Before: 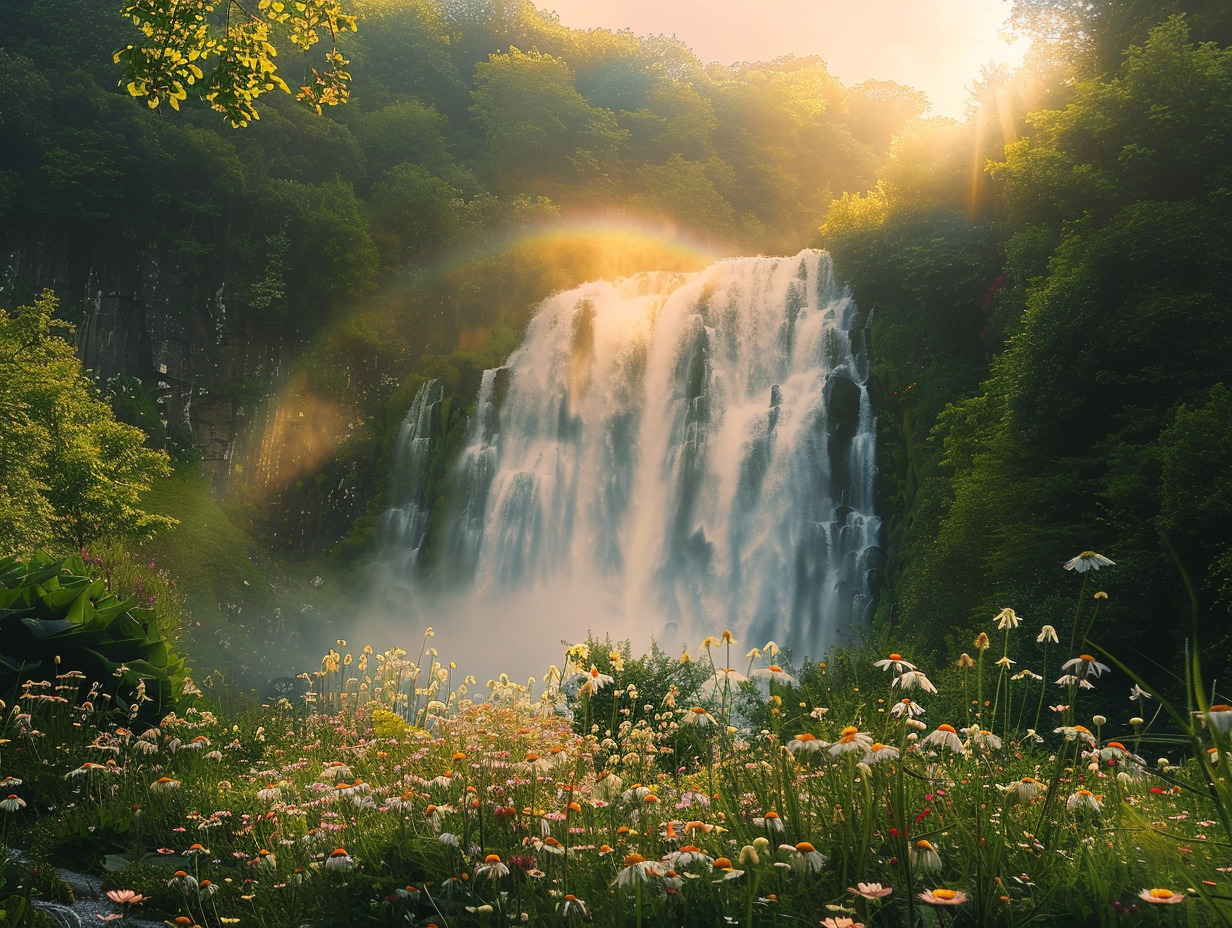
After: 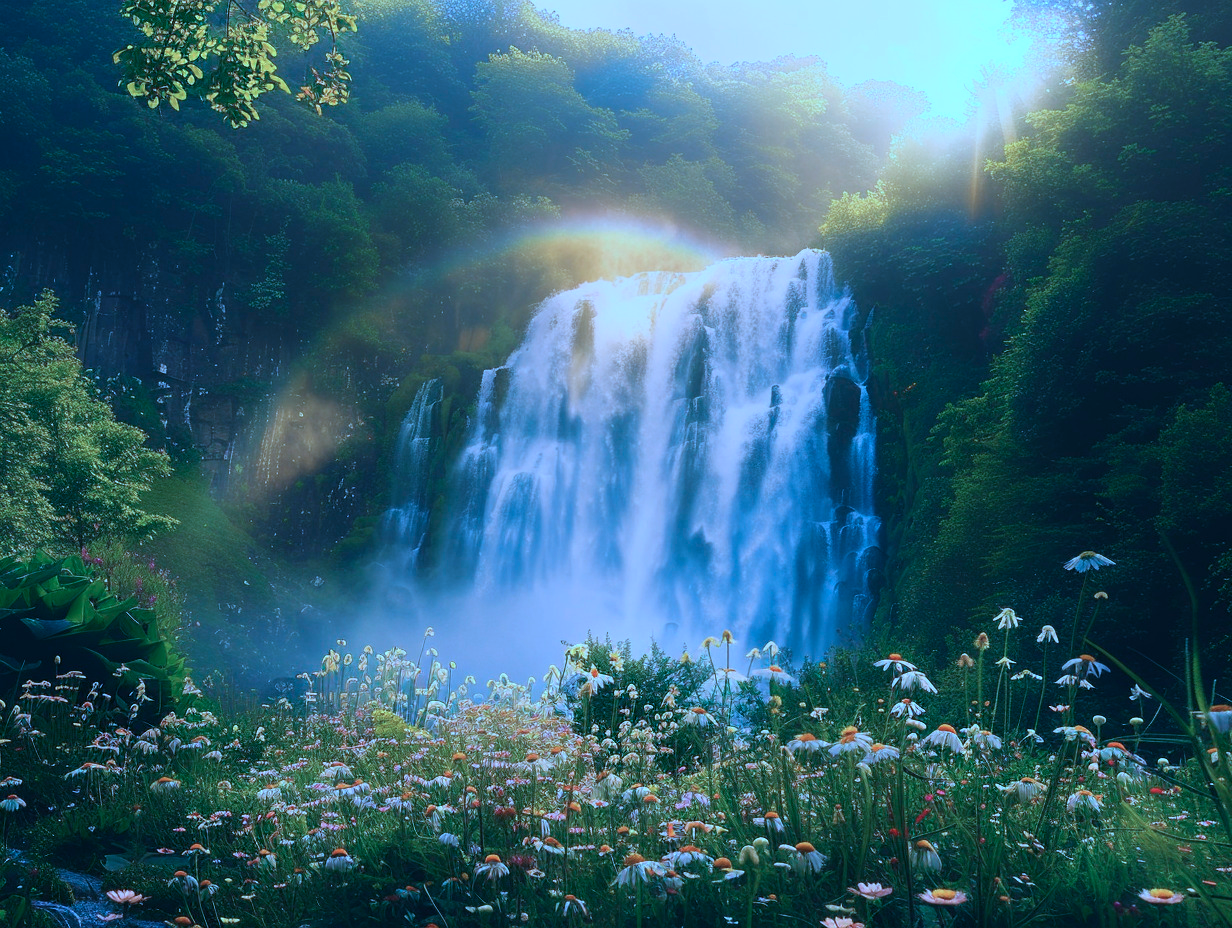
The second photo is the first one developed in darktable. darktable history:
color calibration: illuminant as shot in camera, x 0.463, y 0.418, temperature 2689.51 K
